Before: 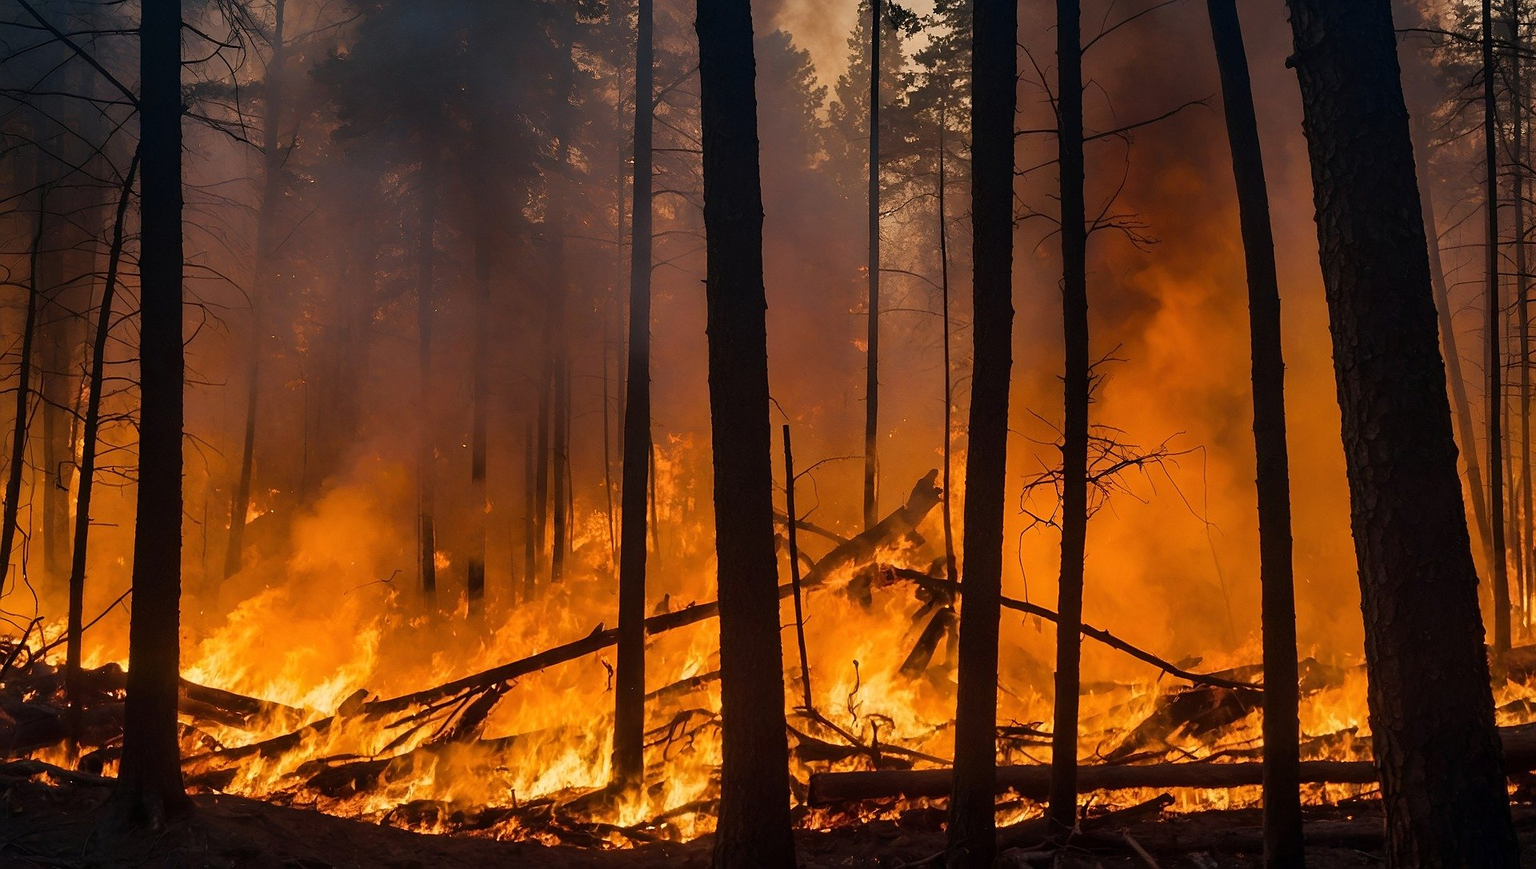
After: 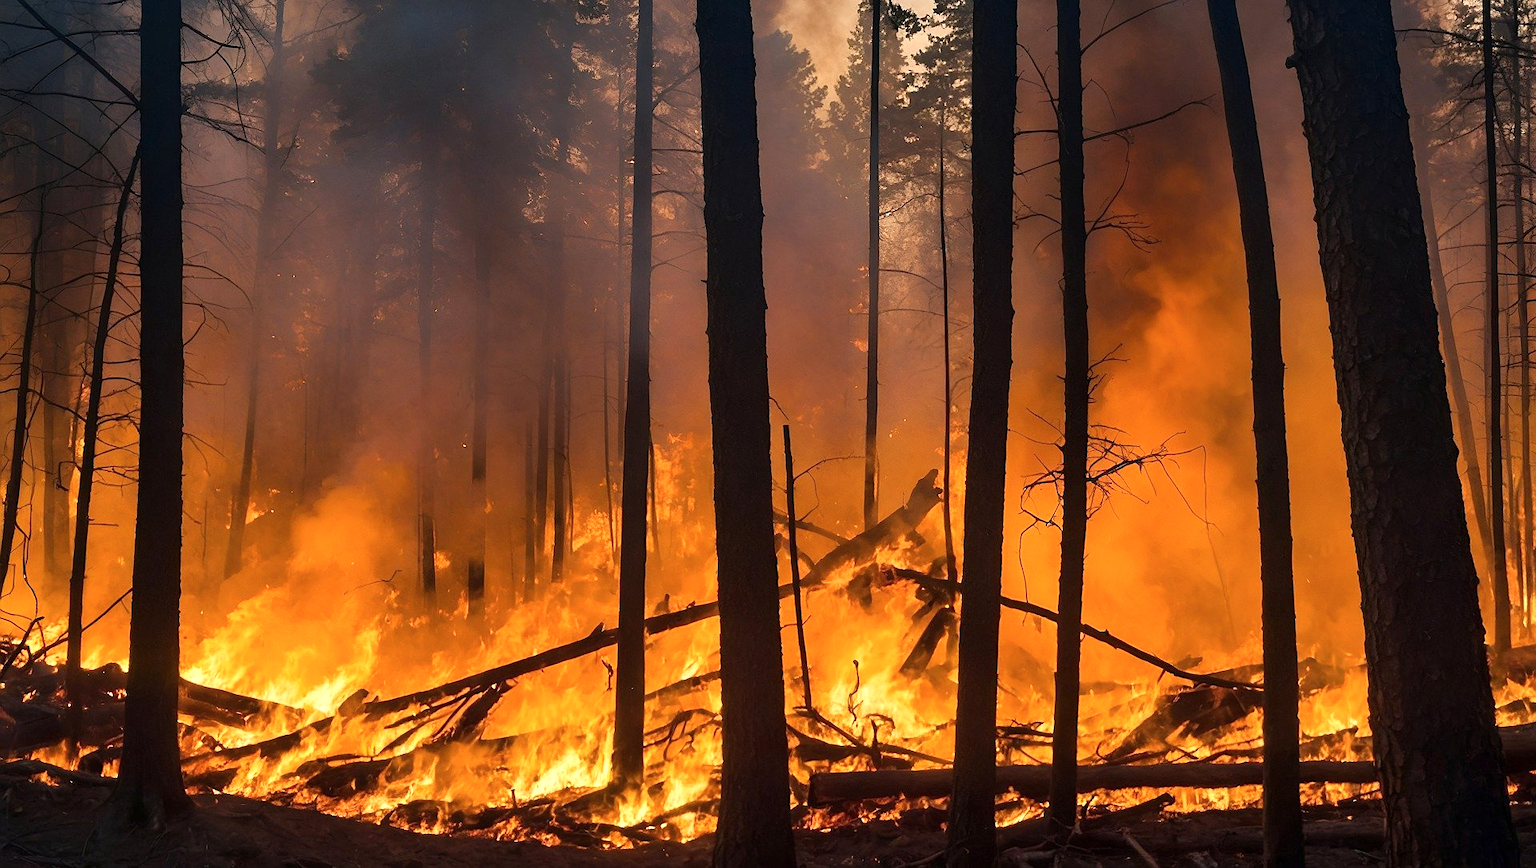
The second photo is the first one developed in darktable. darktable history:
contrast brightness saturation: saturation -0.05
exposure: exposure 0.574 EV, compensate highlight preservation false
